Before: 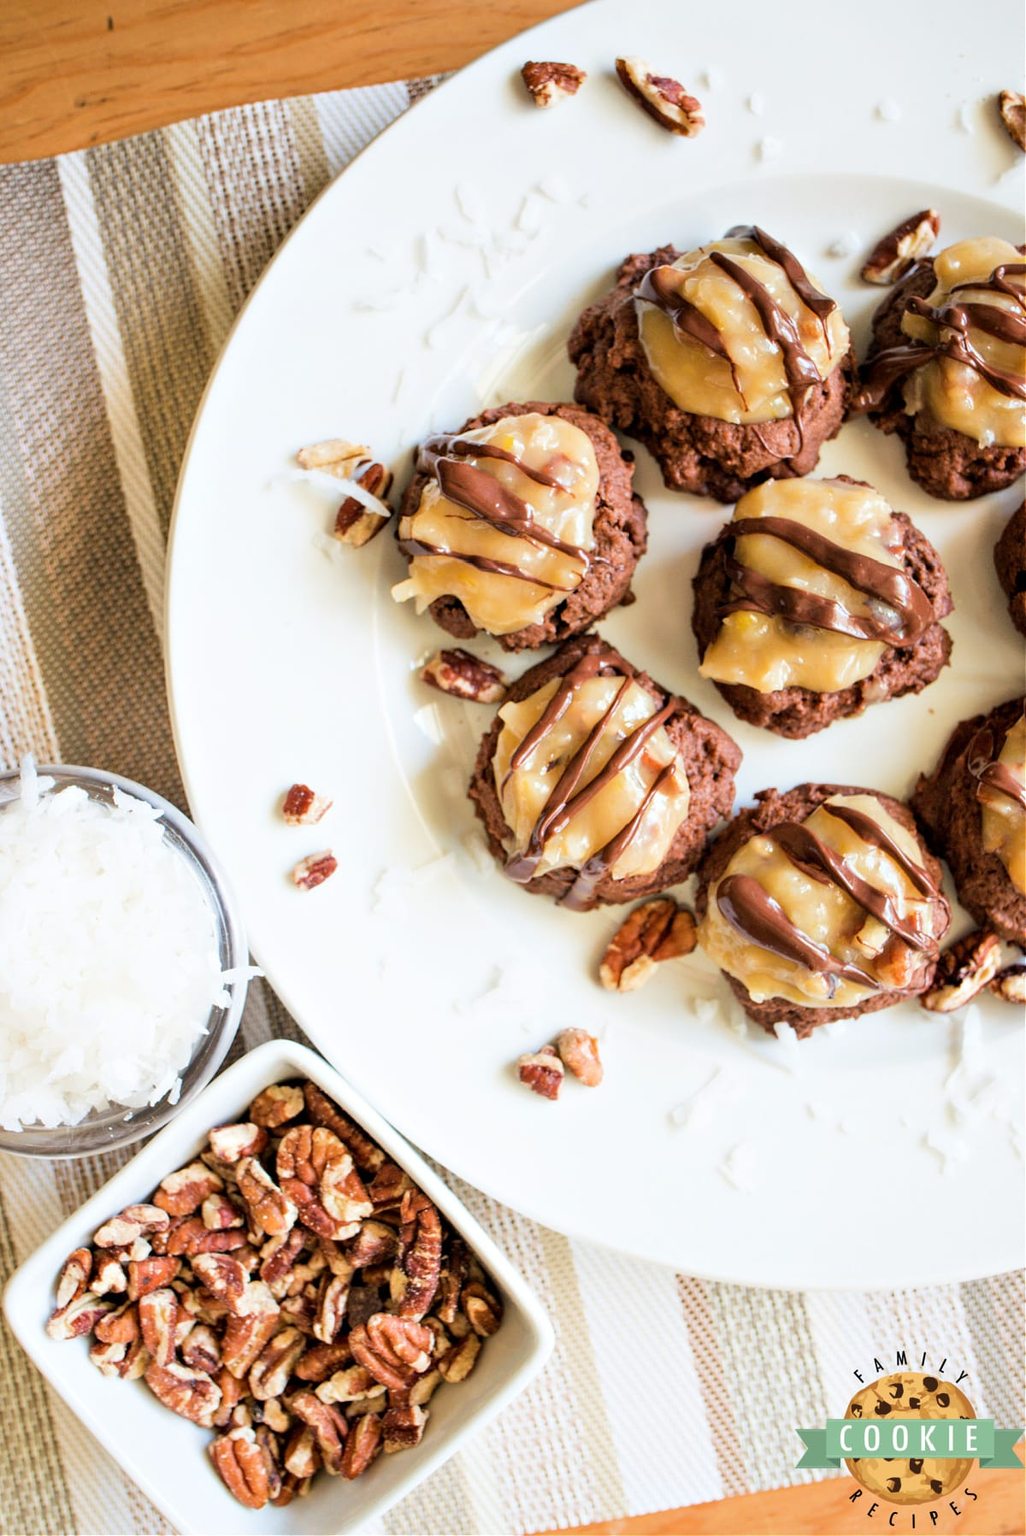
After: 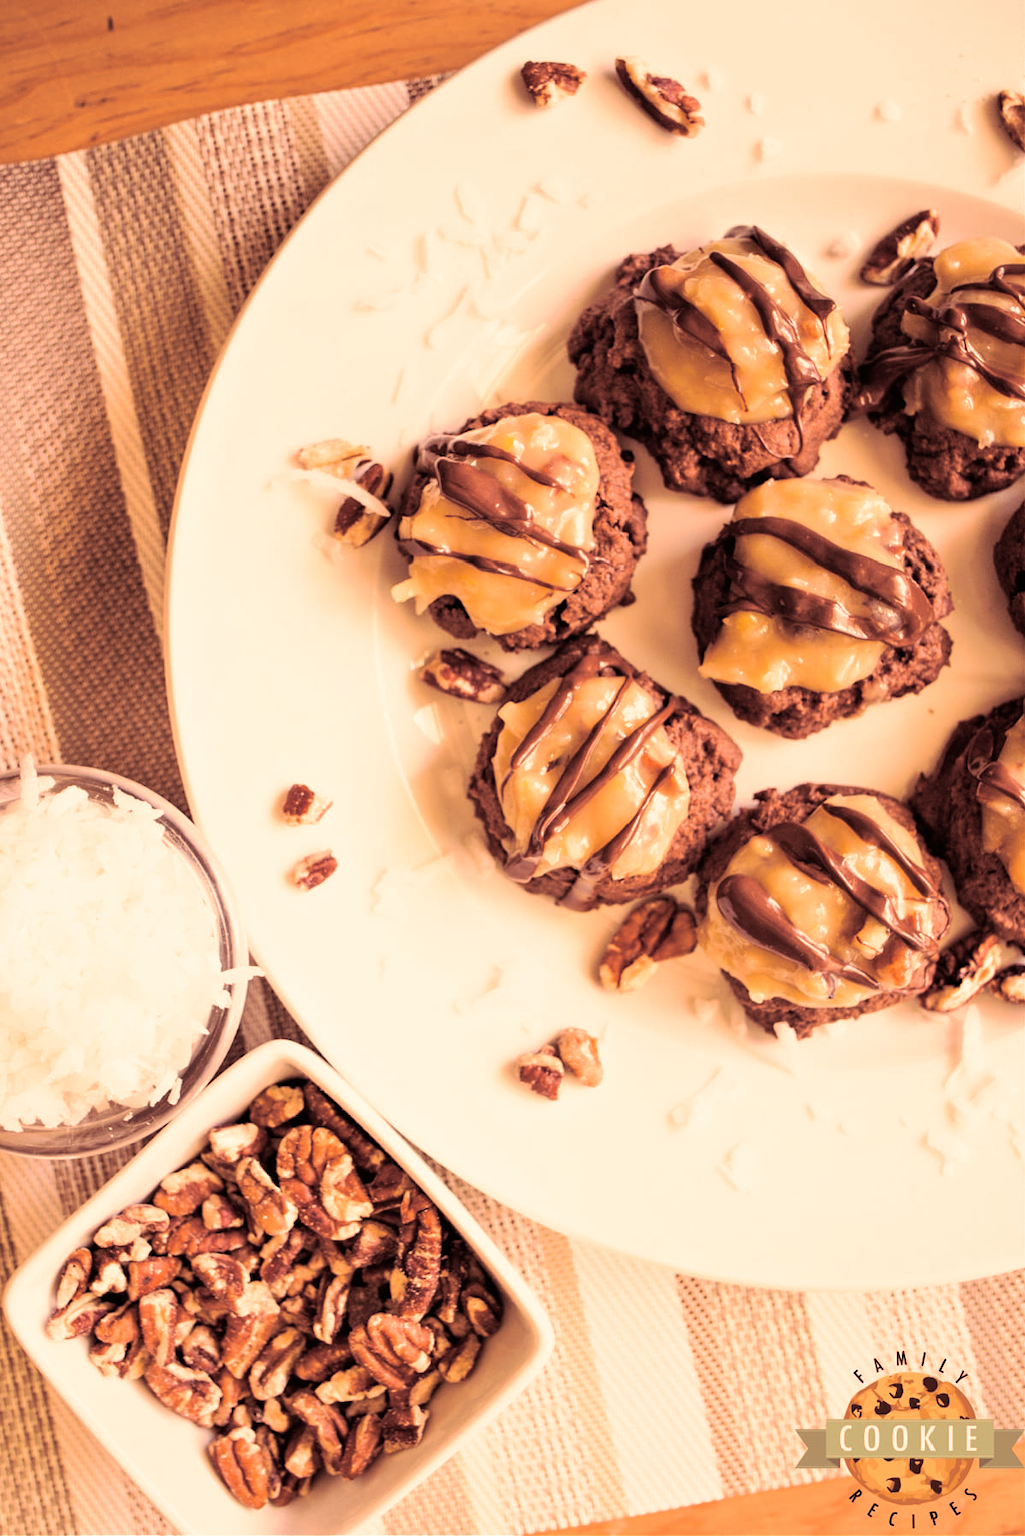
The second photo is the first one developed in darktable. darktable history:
white balance: red 1.045, blue 0.932
color correction: highlights a* 40, highlights b* 40, saturation 0.69
local contrast: mode bilateral grid, contrast 100, coarseness 100, detail 91%, midtone range 0.2
split-toning: on, module defaults
contrast equalizer: y [[0.5 ×6], [0.5 ×6], [0.5, 0.5, 0.501, 0.545, 0.707, 0.863], [0 ×6], [0 ×6]]
